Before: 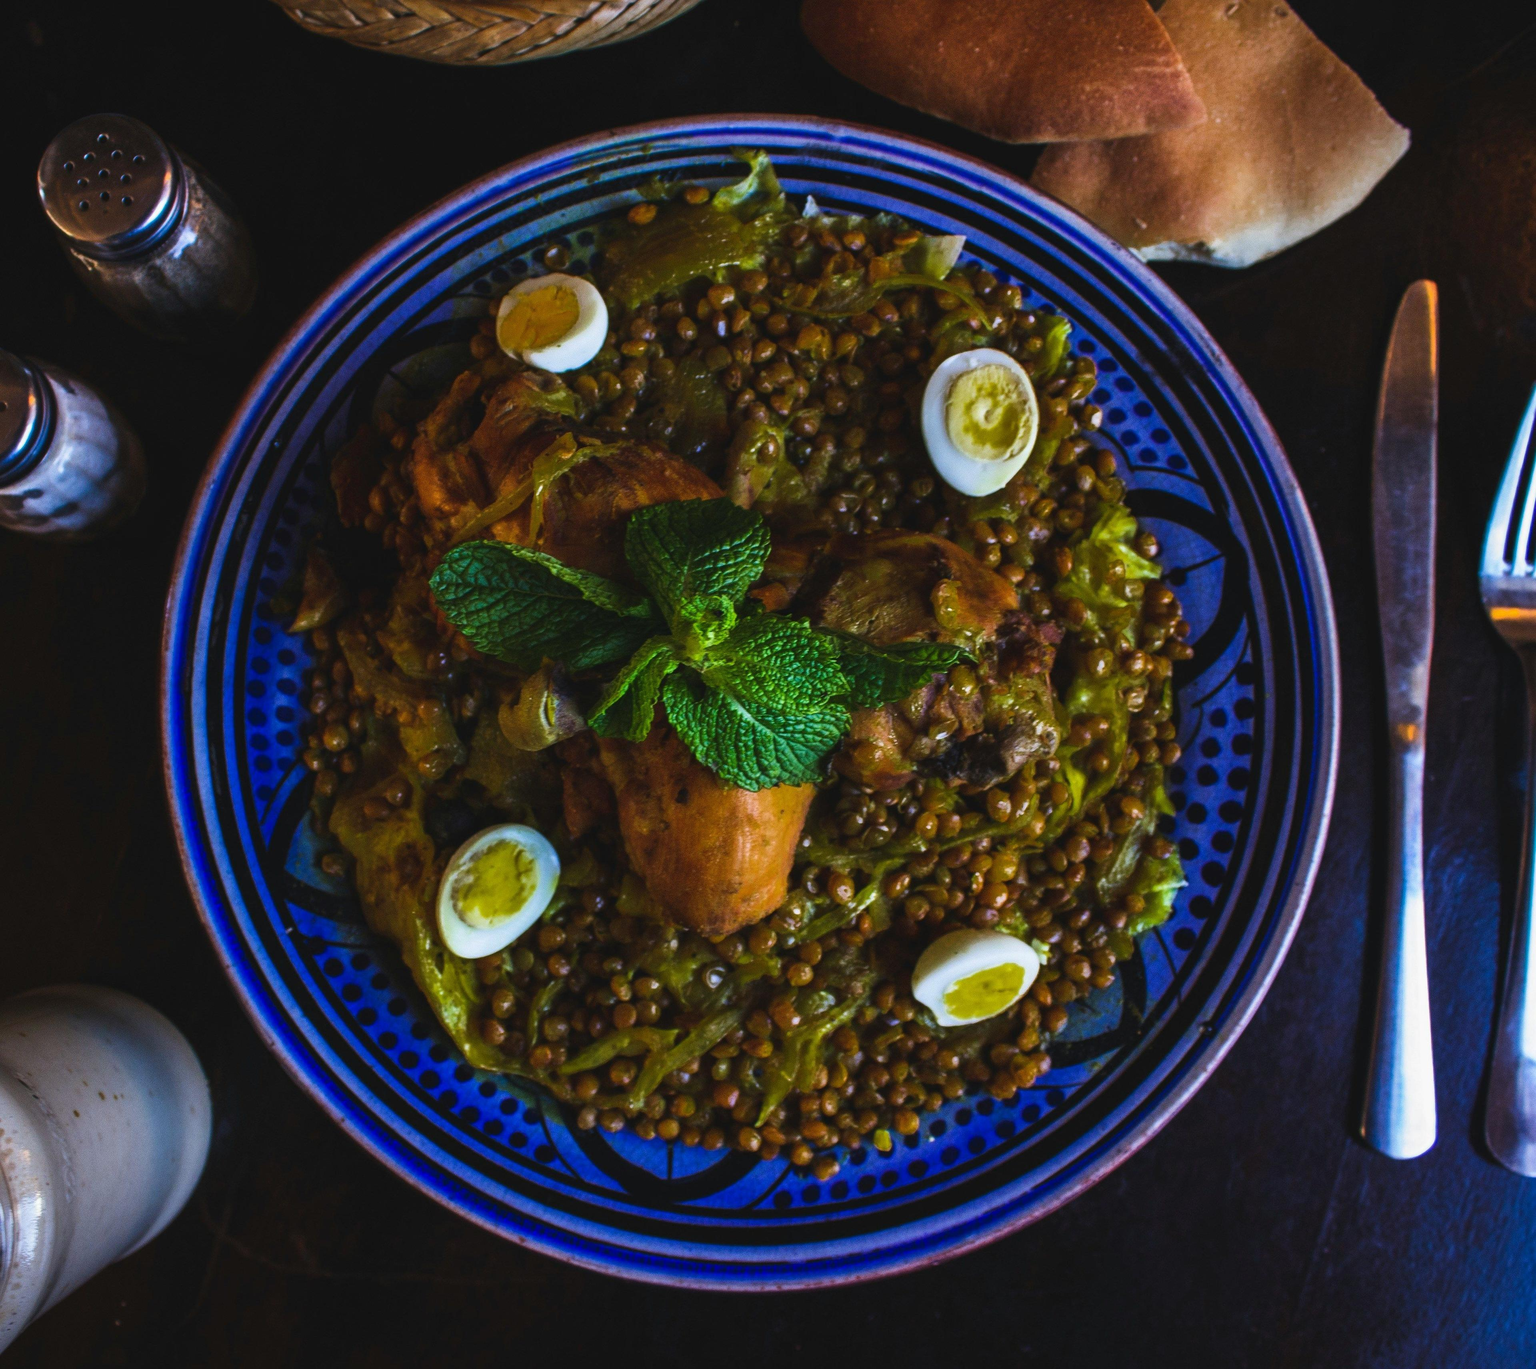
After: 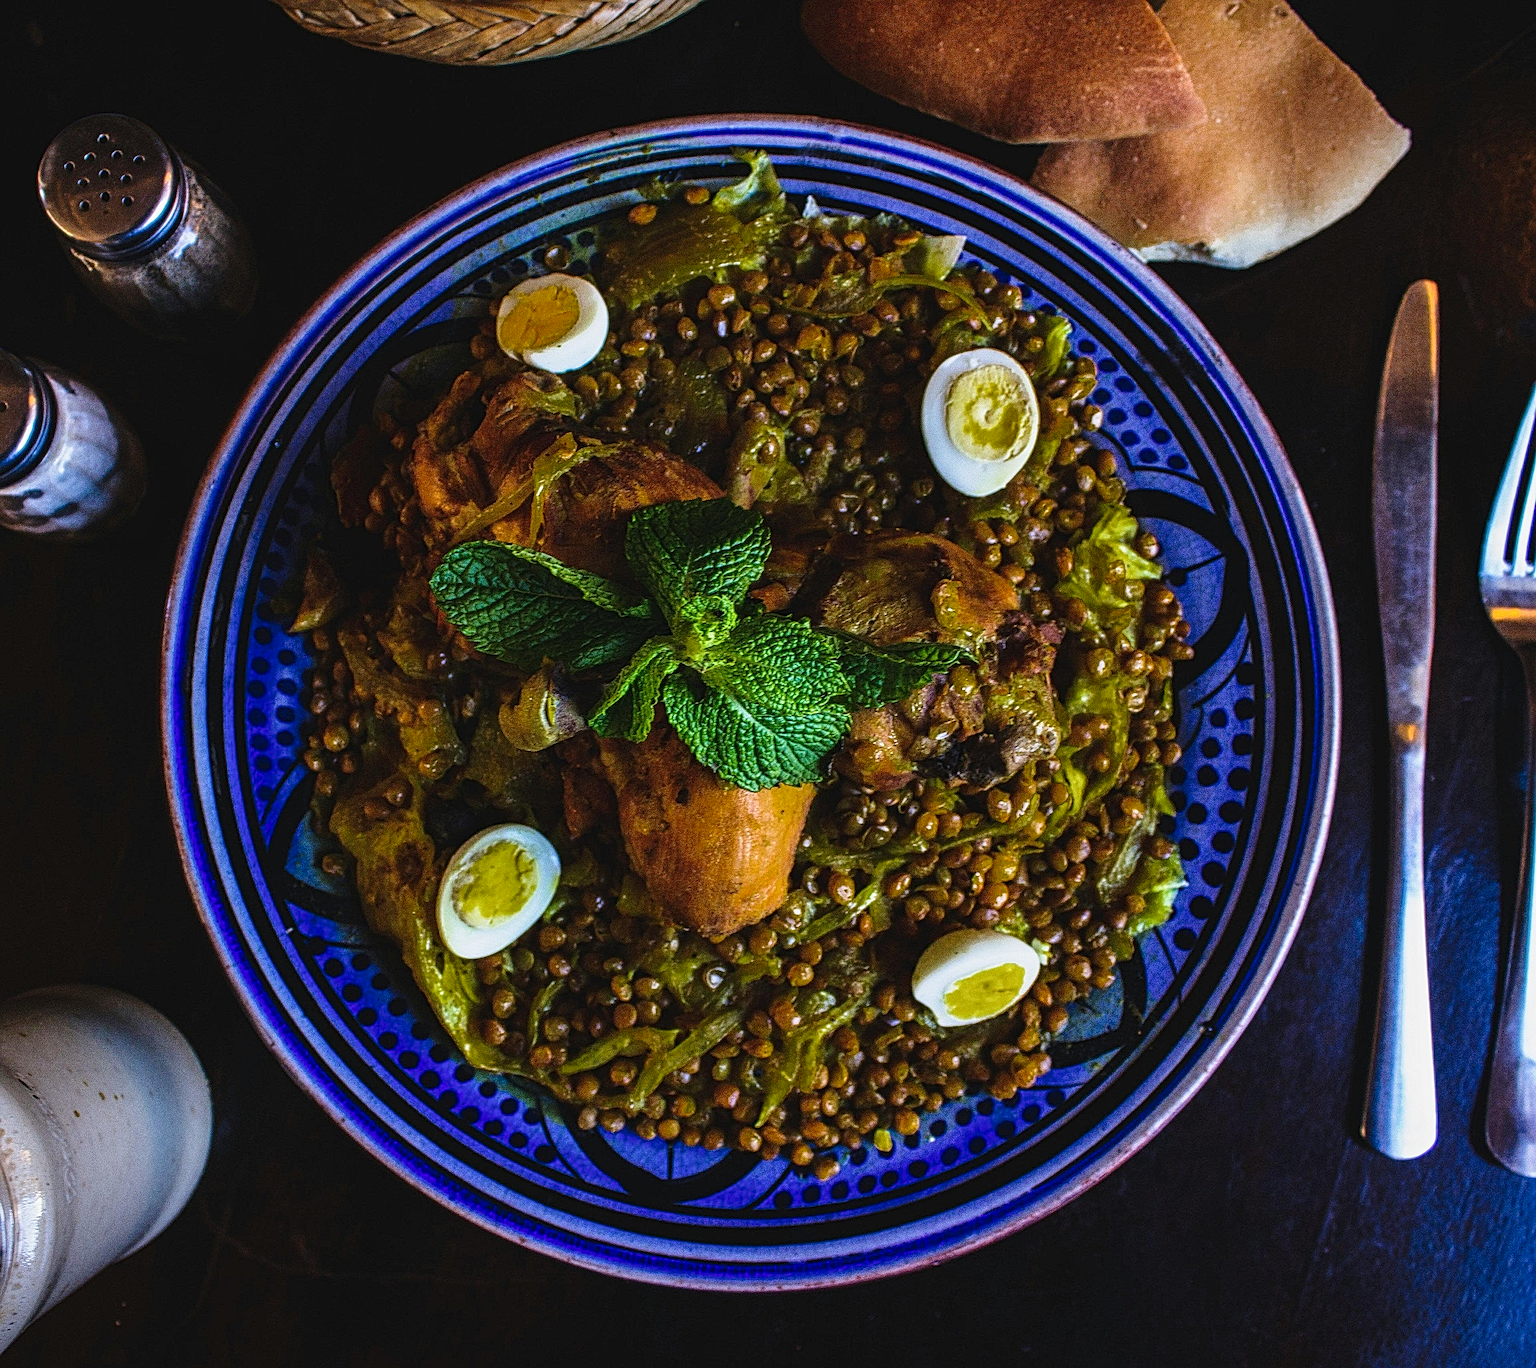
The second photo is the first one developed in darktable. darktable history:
local contrast: mode bilateral grid, contrast 20, coarseness 3, detail 299%, midtone range 0.2
tone curve: curves: ch0 [(0, 0.021) (0.049, 0.044) (0.152, 0.14) (0.328, 0.377) (0.473, 0.543) (0.641, 0.705) (0.85, 0.894) (1, 0.969)]; ch1 [(0, 0) (0.302, 0.331) (0.427, 0.433) (0.472, 0.47) (0.502, 0.503) (0.527, 0.521) (0.564, 0.58) (0.614, 0.626) (0.677, 0.701) (0.859, 0.885) (1, 1)]; ch2 [(0, 0) (0.33, 0.301) (0.447, 0.44) (0.487, 0.496) (0.502, 0.516) (0.535, 0.563) (0.565, 0.593) (0.618, 0.628) (1, 1)], preserve colors none
